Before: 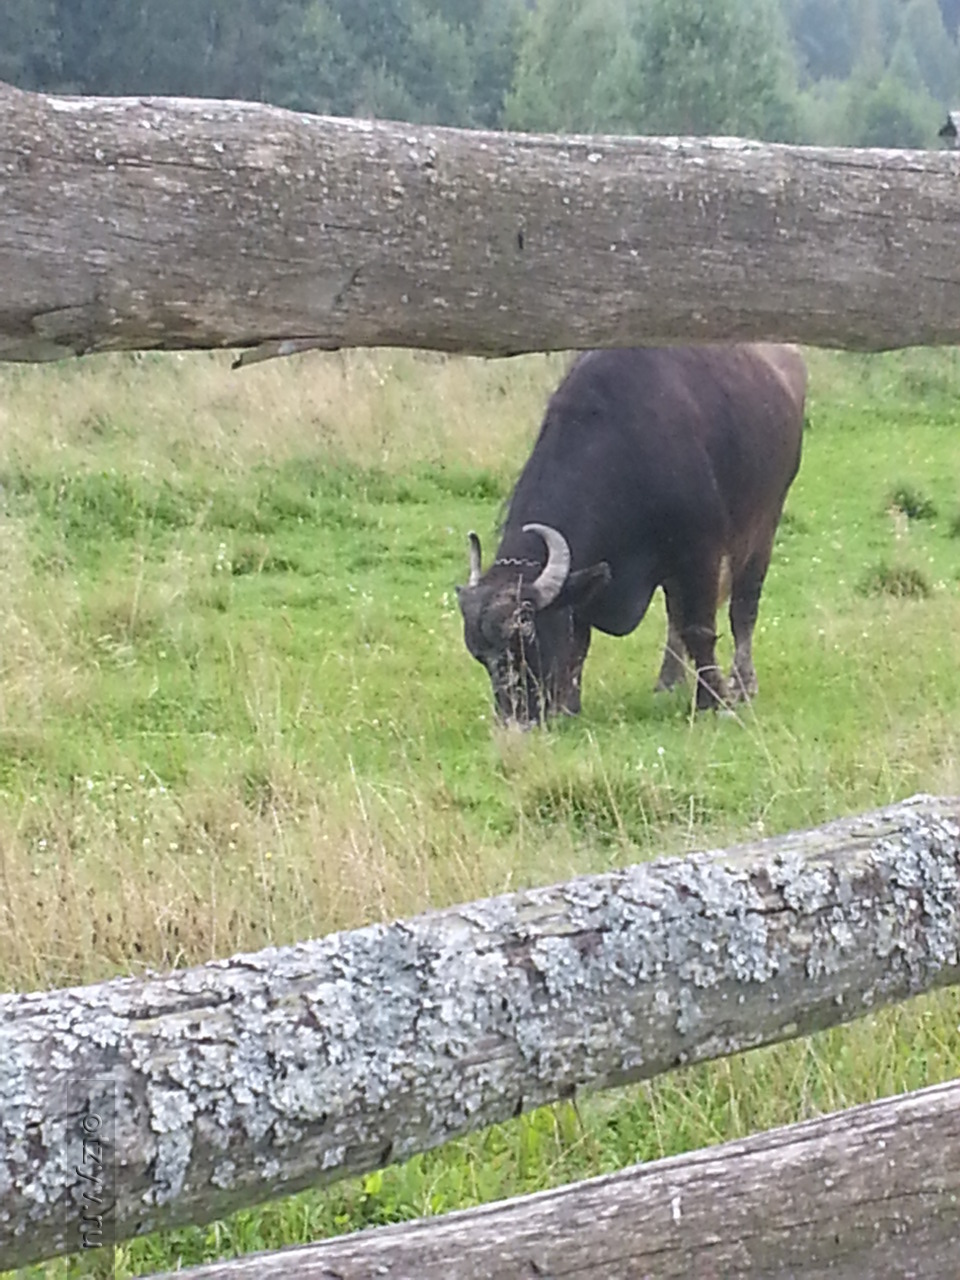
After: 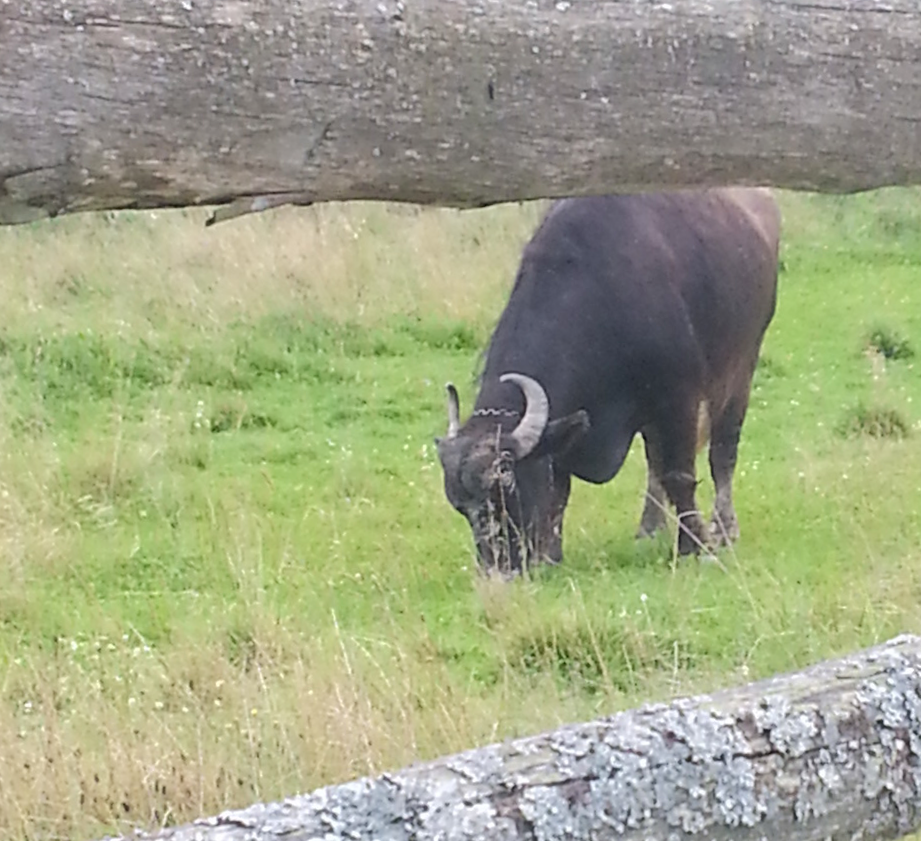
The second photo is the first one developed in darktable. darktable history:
crop: top 11.166%, bottom 22.168%
base curve: curves: ch0 [(0, 0) (0.262, 0.32) (0.722, 0.705) (1, 1)]
color balance: on, module defaults
rotate and perspective: rotation -1.42°, crop left 0.016, crop right 0.984, crop top 0.035, crop bottom 0.965
